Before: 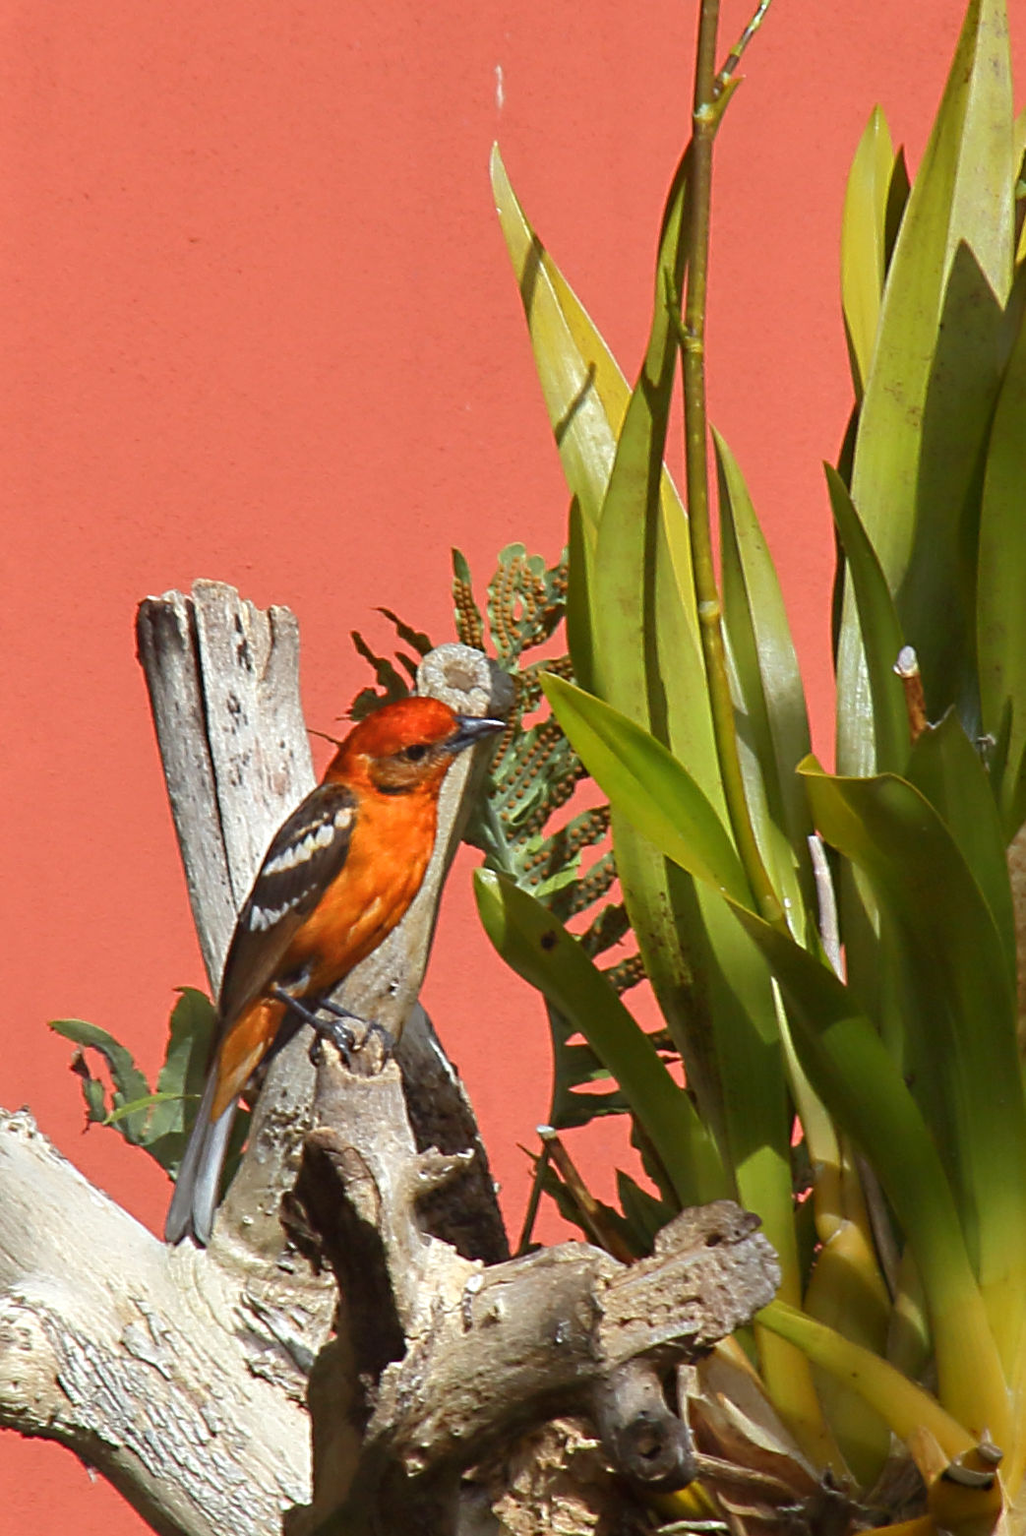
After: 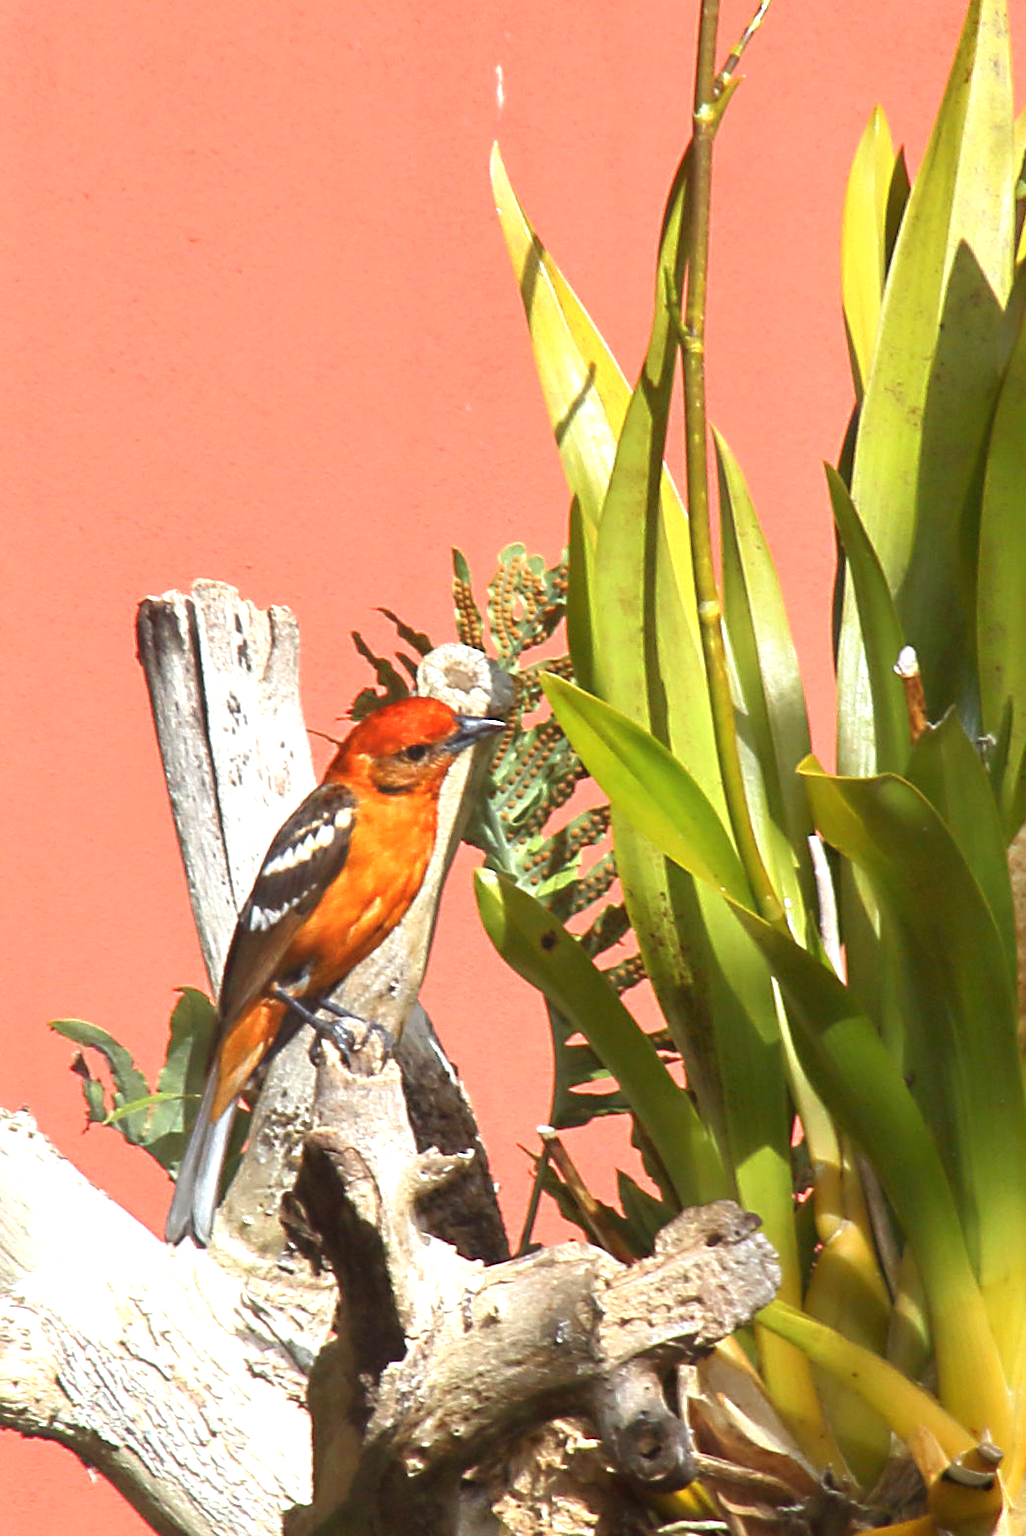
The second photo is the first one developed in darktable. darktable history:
exposure: black level correction -0.001, exposure 0.9 EV, compensate exposure bias true, compensate highlight preservation false
haze removal: strength -0.05
